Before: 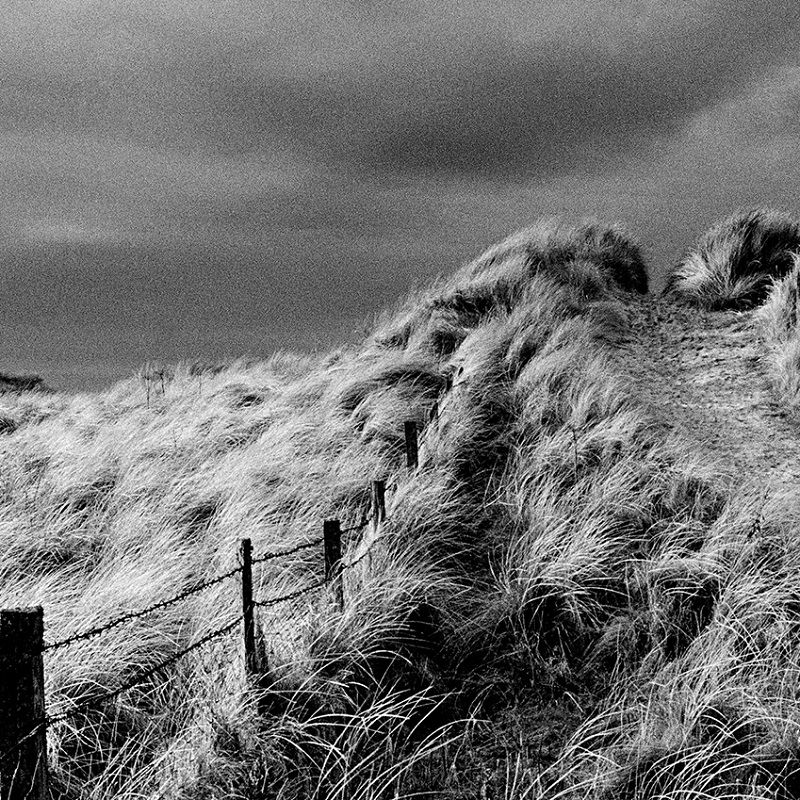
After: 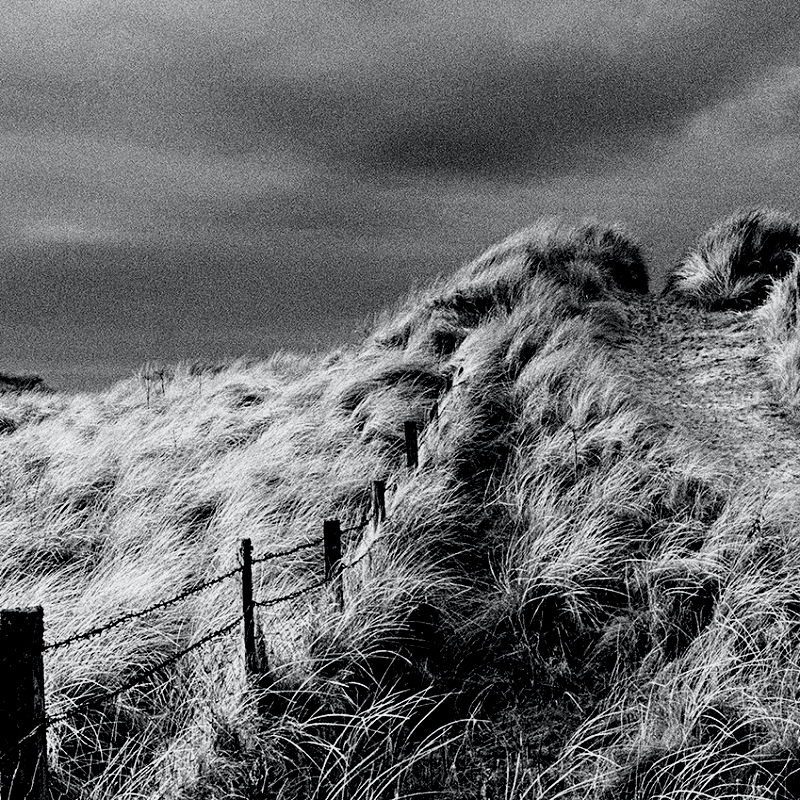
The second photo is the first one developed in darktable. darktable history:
tone curve: curves: ch0 [(0, 0) (0.051, 0.027) (0.096, 0.071) (0.241, 0.247) (0.455, 0.52) (0.594, 0.692) (0.715, 0.845) (0.84, 0.936) (1, 1)]; ch1 [(0, 0) (0.1, 0.038) (0.318, 0.243) (0.399, 0.351) (0.478, 0.469) (0.499, 0.499) (0.534, 0.549) (0.565, 0.605) (0.601, 0.644) (0.666, 0.701) (1, 1)]; ch2 [(0, 0) (0.453, 0.45) (0.479, 0.483) (0.504, 0.499) (0.52, 0.508) (0.561, 0.573) (0.592, 0.617) (0.824, 0.815) (1, 1)], color space Lab, independent channels, preserve colors none
local contrast: highlights 100%, shadows 100%, detail 120%, midtone range 0.2
exposure: exposure -0.582 EV, compensate highlight preservation false
